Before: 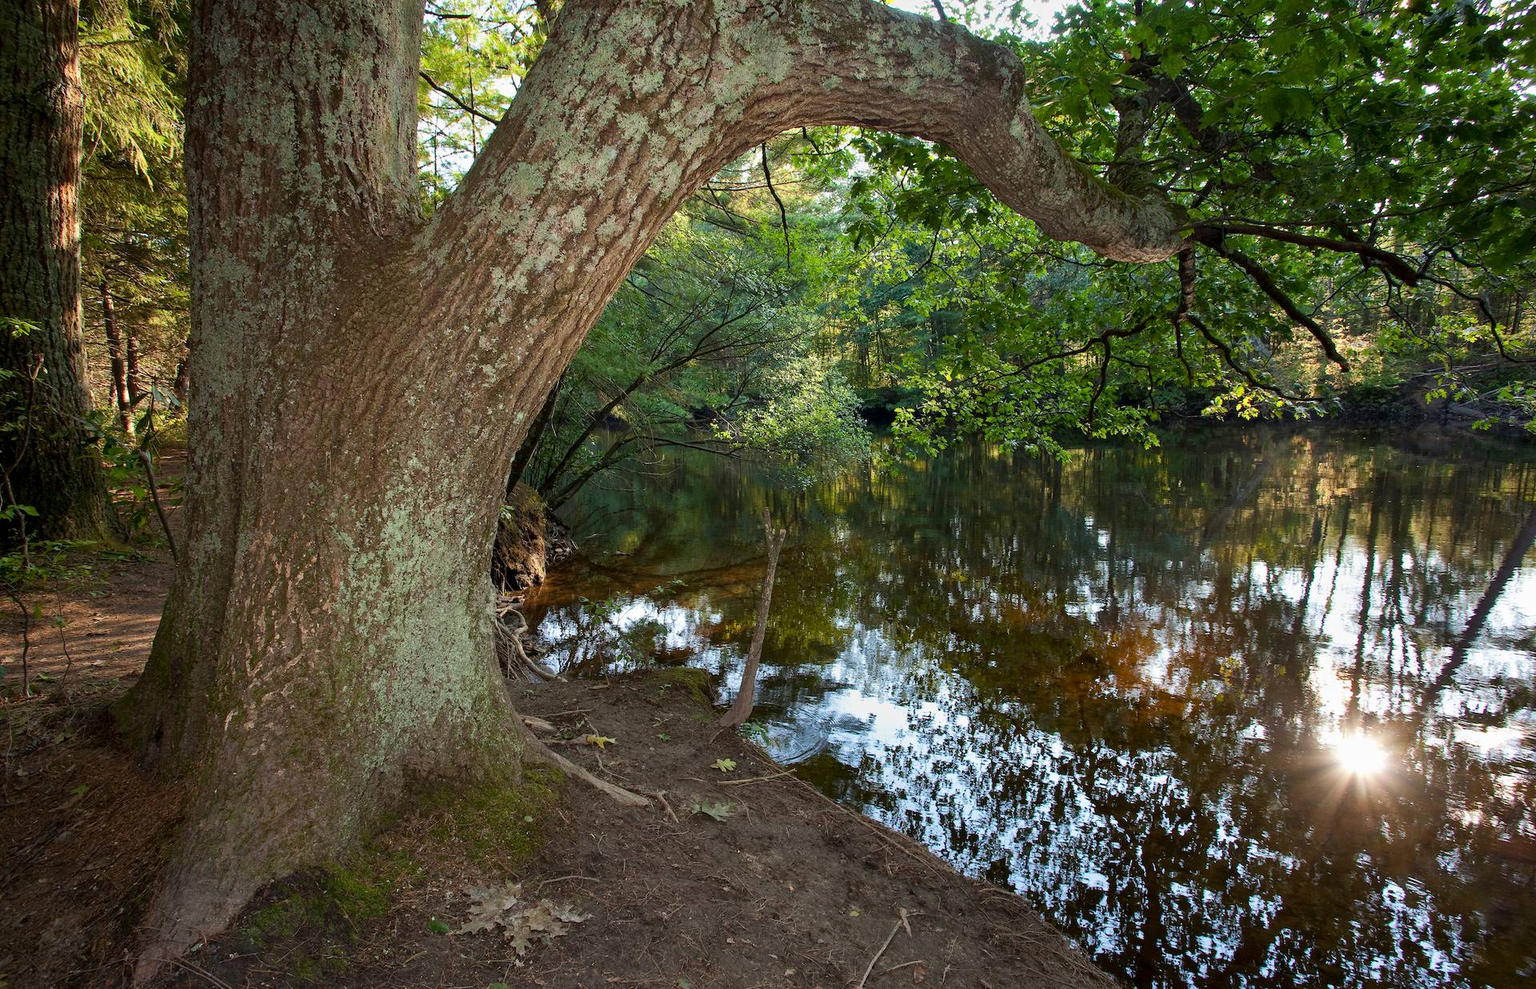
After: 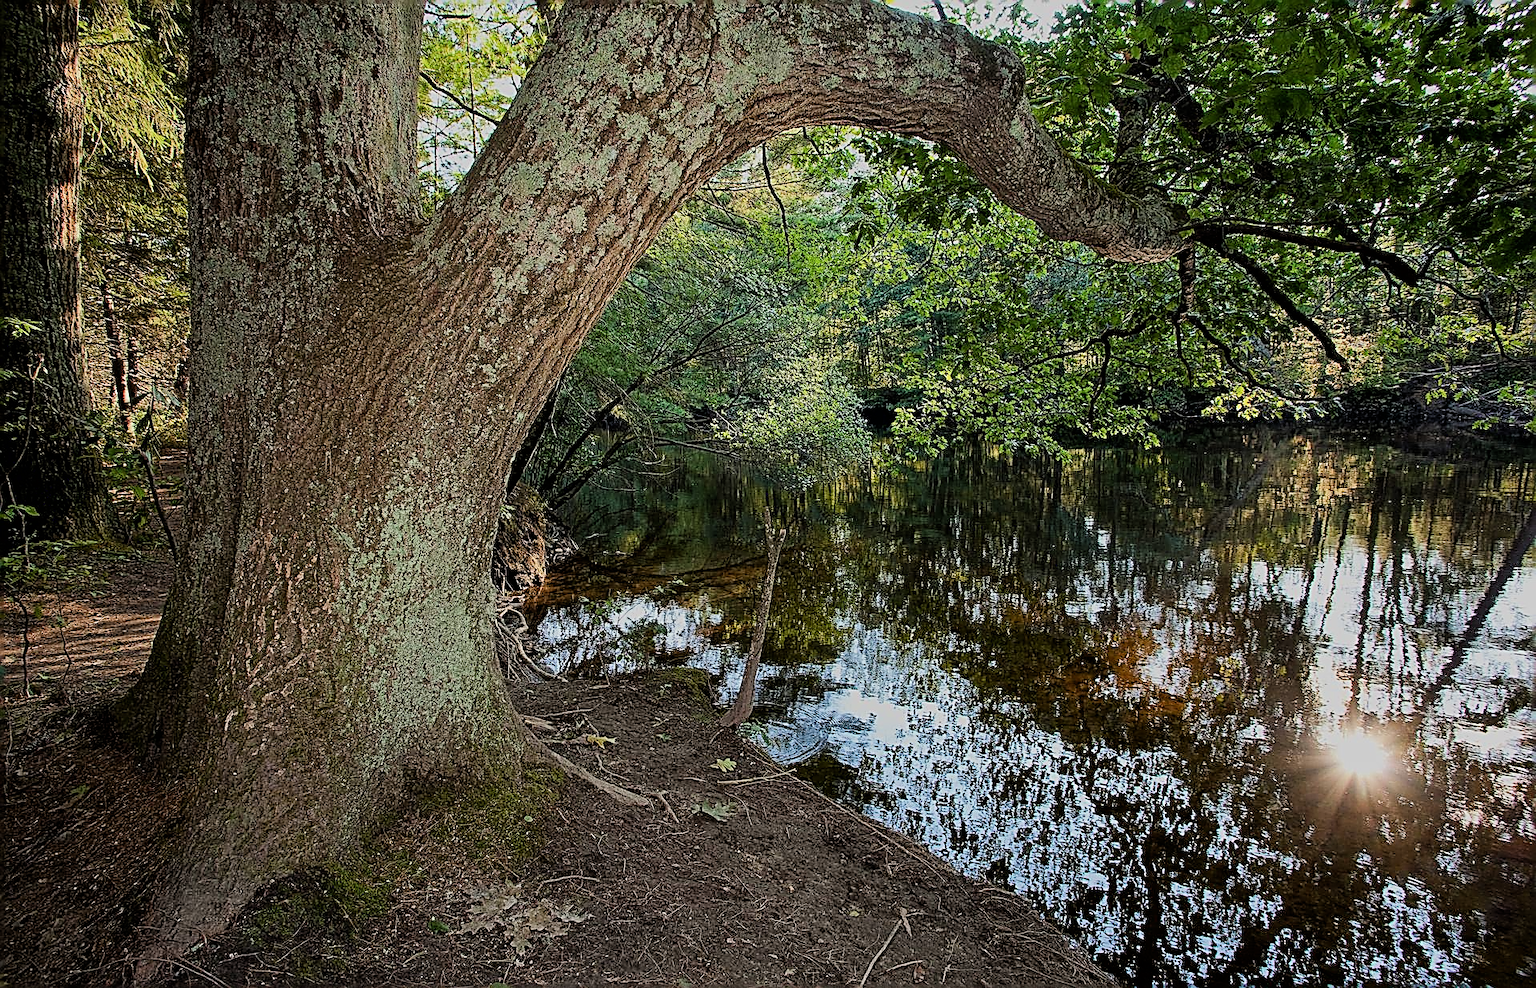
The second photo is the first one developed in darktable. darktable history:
sharpen: amount 2
filmic rgb: black relative exposure -7.15 EV, white relative exposure 5.36 EV, hardness 3.02, color science v6 (2022)
